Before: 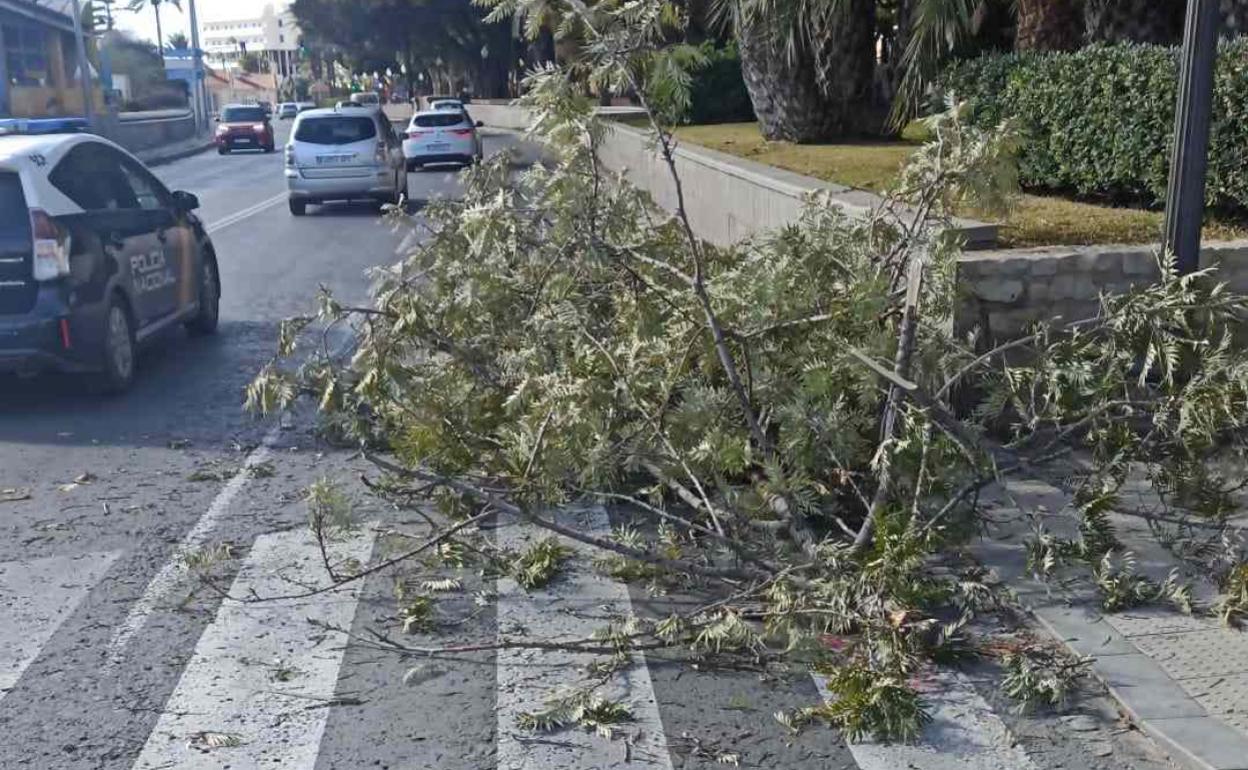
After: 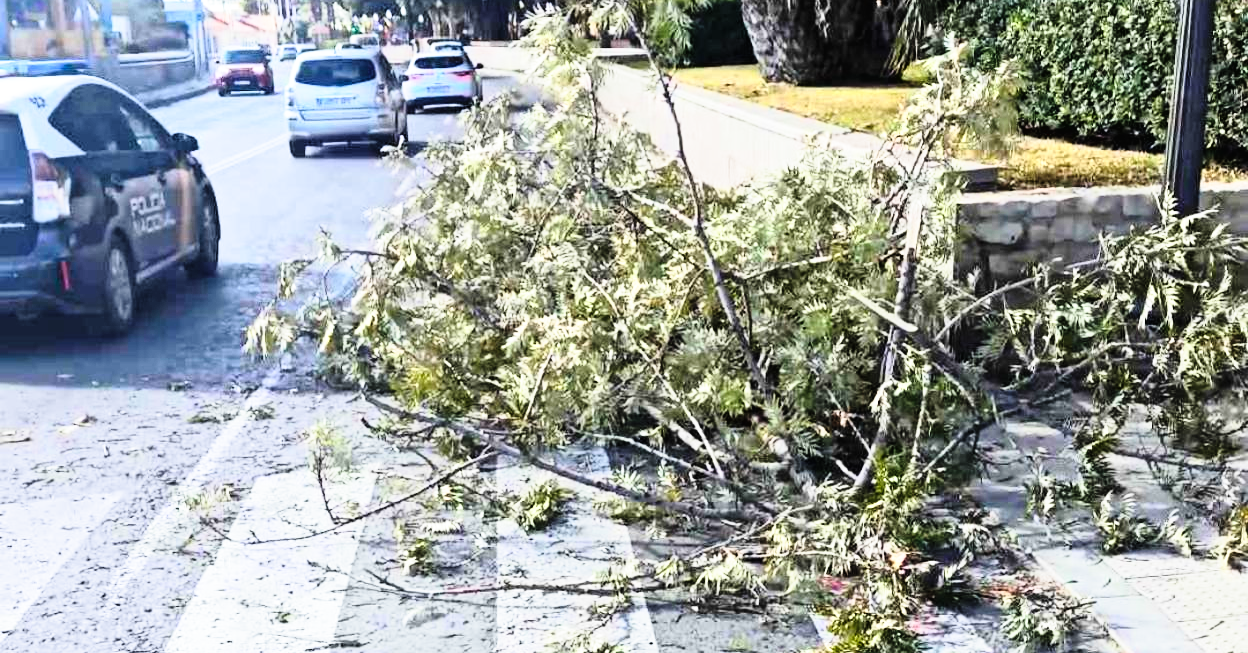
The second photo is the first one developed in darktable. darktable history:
base curve: curves: ch0 [(0, 0) (0.026, 0.03) (0.109, 0.232) (0.351, 0.748) (0.669, 0.968) (1, 1)], preserve colors none
tone curve: curves: ch0 [(0.016, 0.011) (0.084, 0.026) (0.469, 0.508) (0.721, 0.862) (1, 1)]
crop: top 7.6%, bottom 7.531%
